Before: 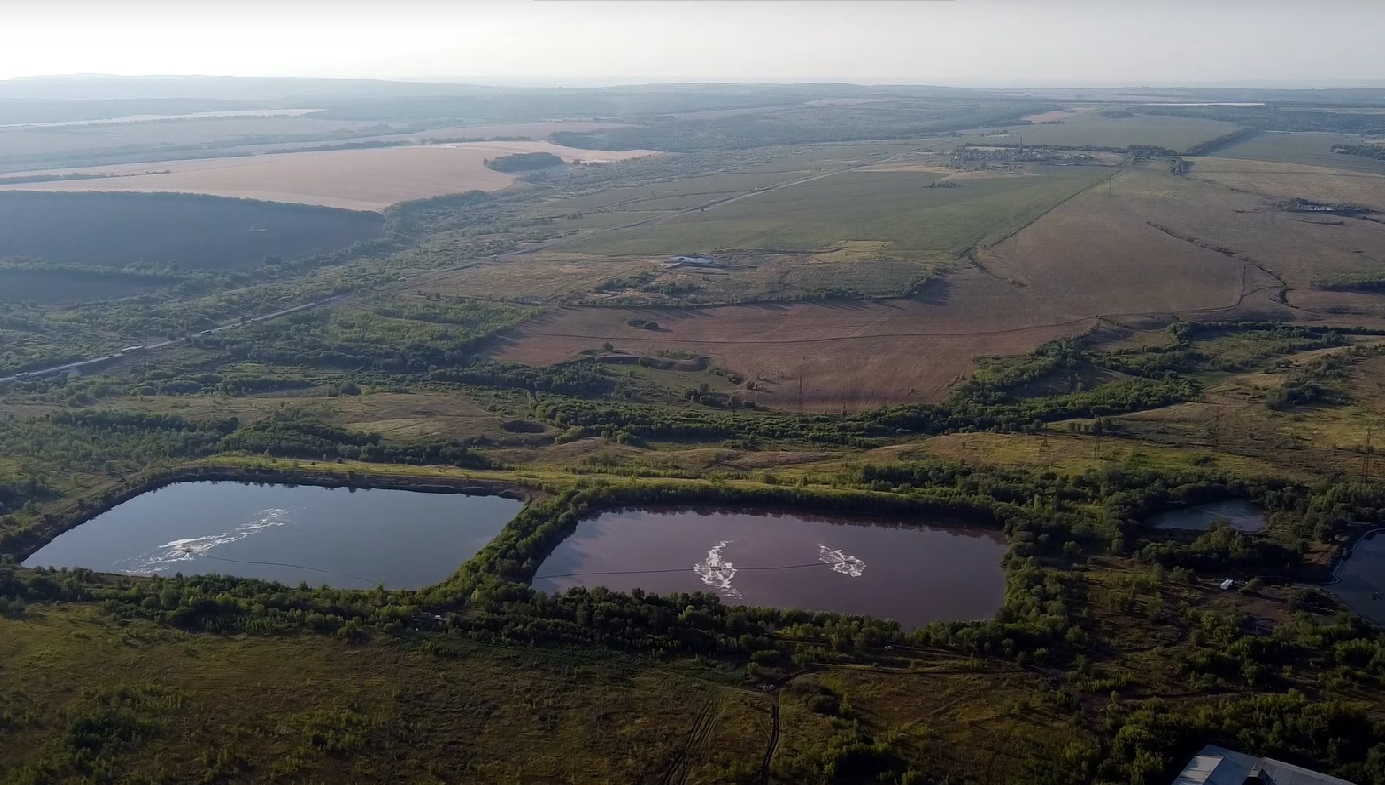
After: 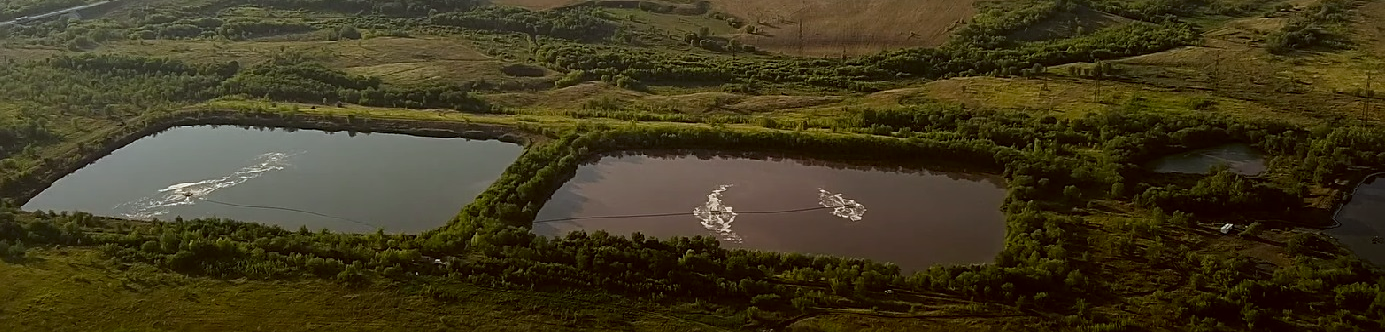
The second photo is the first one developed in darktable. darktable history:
crop: top 45.408%, bottom 12.218%
exposure: compensate highlight preservation false
color correction: highlights a* -1.65, highlights b* 10.22, shadows a* 0.713, shadows b* 19.76
sharpen: on, module defaults
